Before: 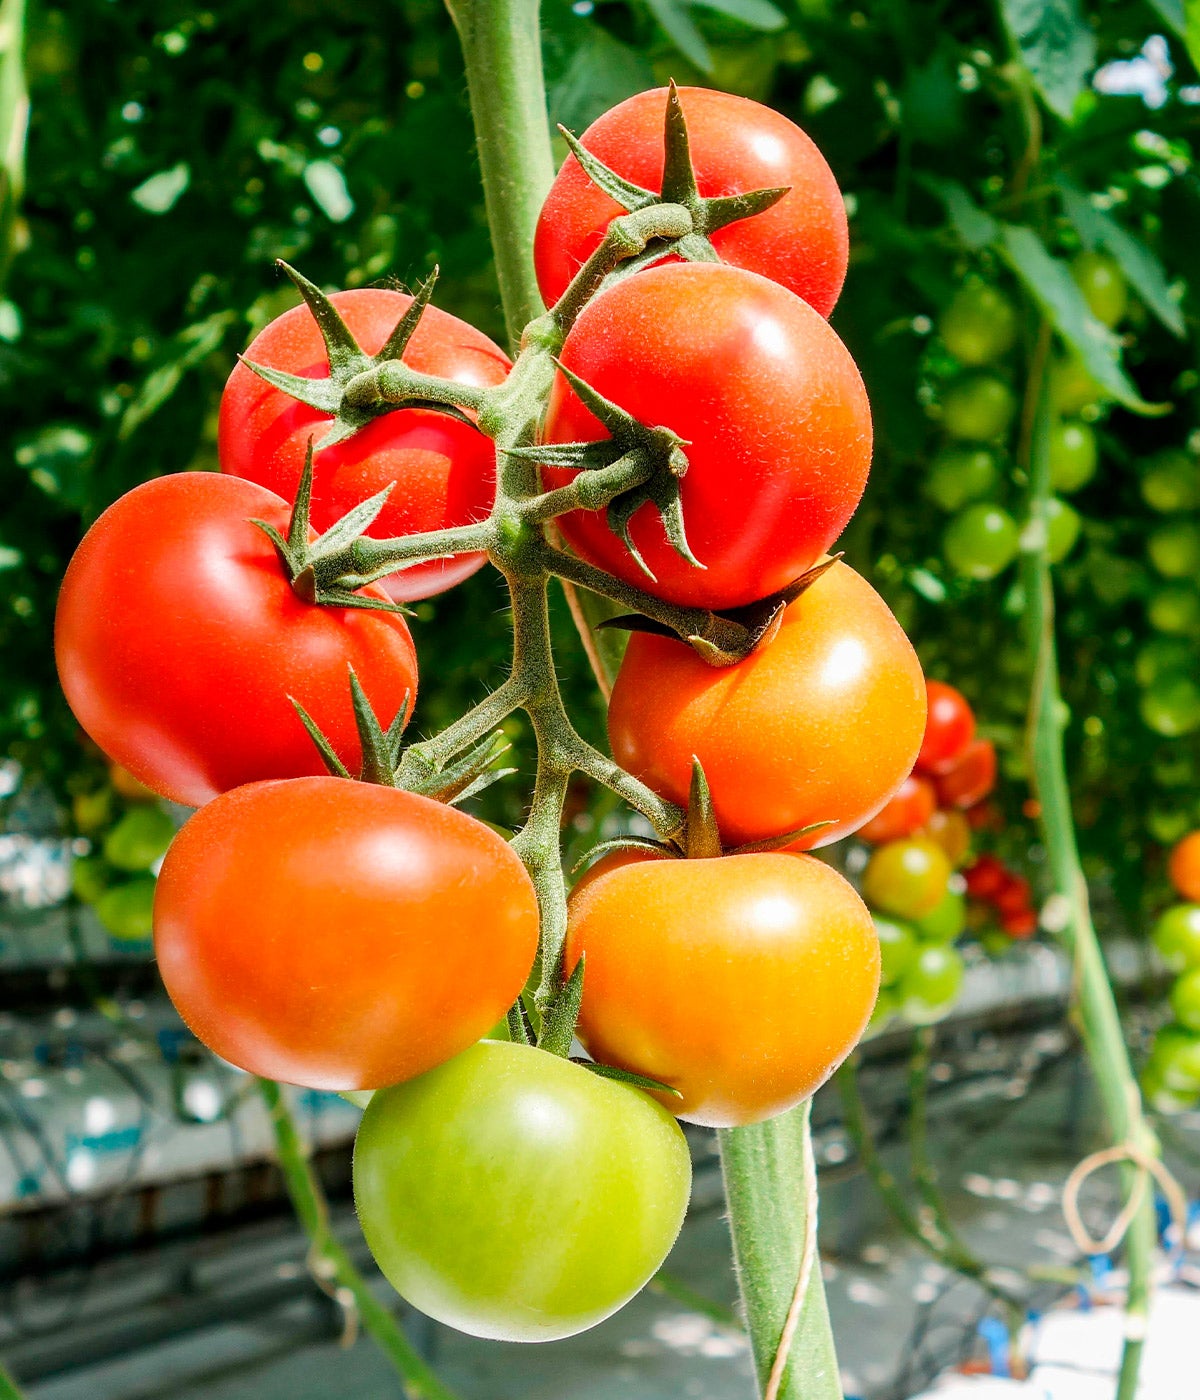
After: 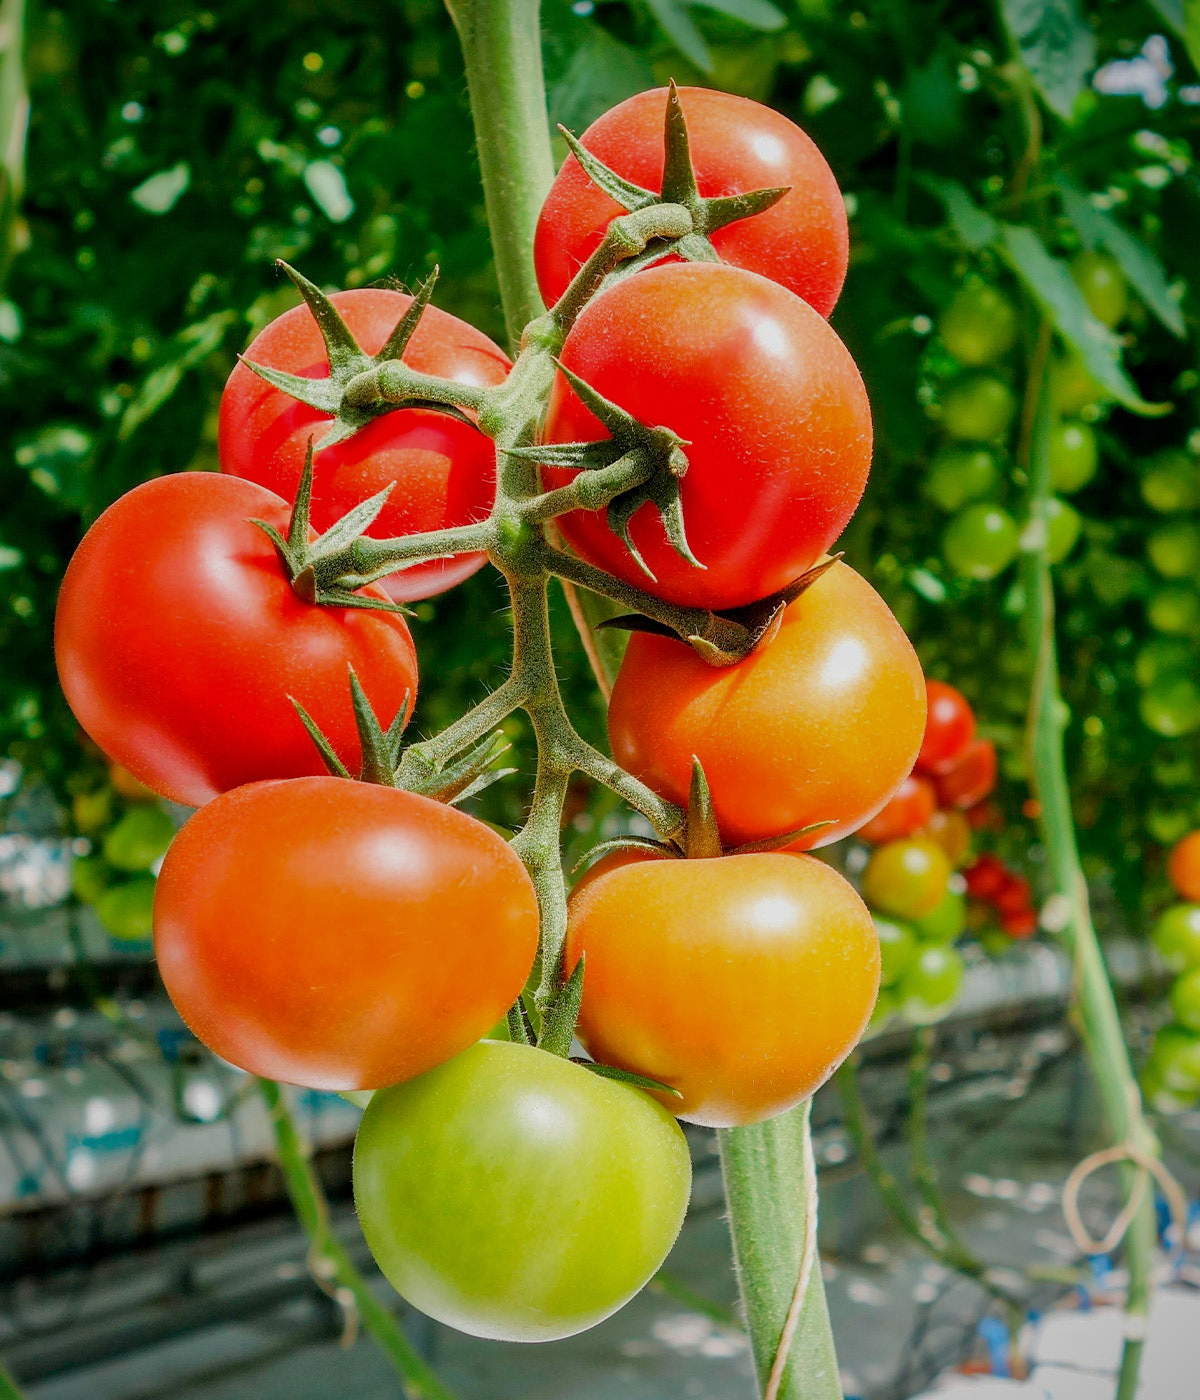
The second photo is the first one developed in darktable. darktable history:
tone equalizer: -8 EV 0.212 EV, -7 EV 0.413 EV, -6 EV 0.394 EV, -5 EV 0.272 EV, -3 EV -0.269 EV, -2 EV -0.41 EV, -1 EV -0.41 EV, +0 EV -0.26 EV, edges refinement/feathering 500, mask exposure compensation -1.57 EV, preserve details guided filter
vignetting: fall-off radius 64.11%, saturation -0.028
